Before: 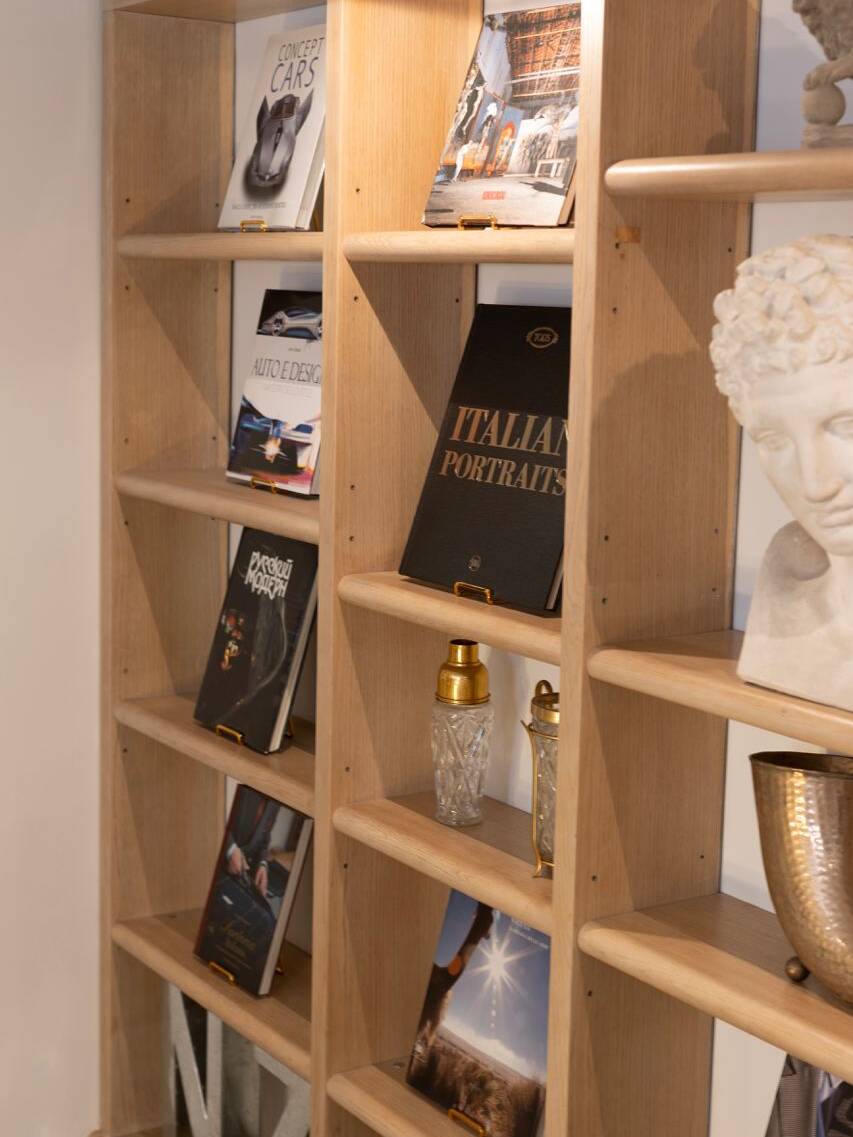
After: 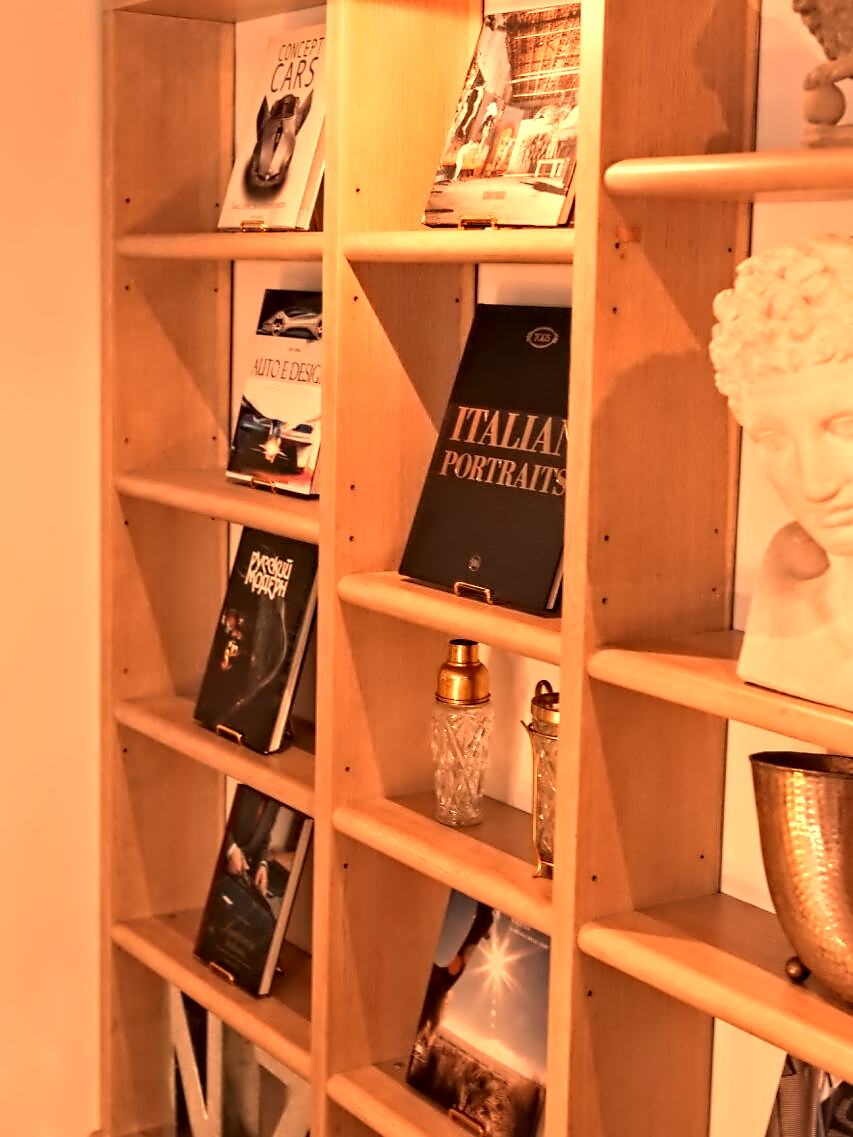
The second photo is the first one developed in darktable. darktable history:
white balance: red 1.467, blue 0.684
contrast equalizer: octaves 7, y [[0.5, 0.542, 0.583, 0.625, 0.667, 0.708], [0.5 ×6], [0.5 ×6], [0, 0.033, 0.067, 0.1, 0.133, 0.167], [0, 0.05, 0.1, 0.15, 0.2, 0.25]]
